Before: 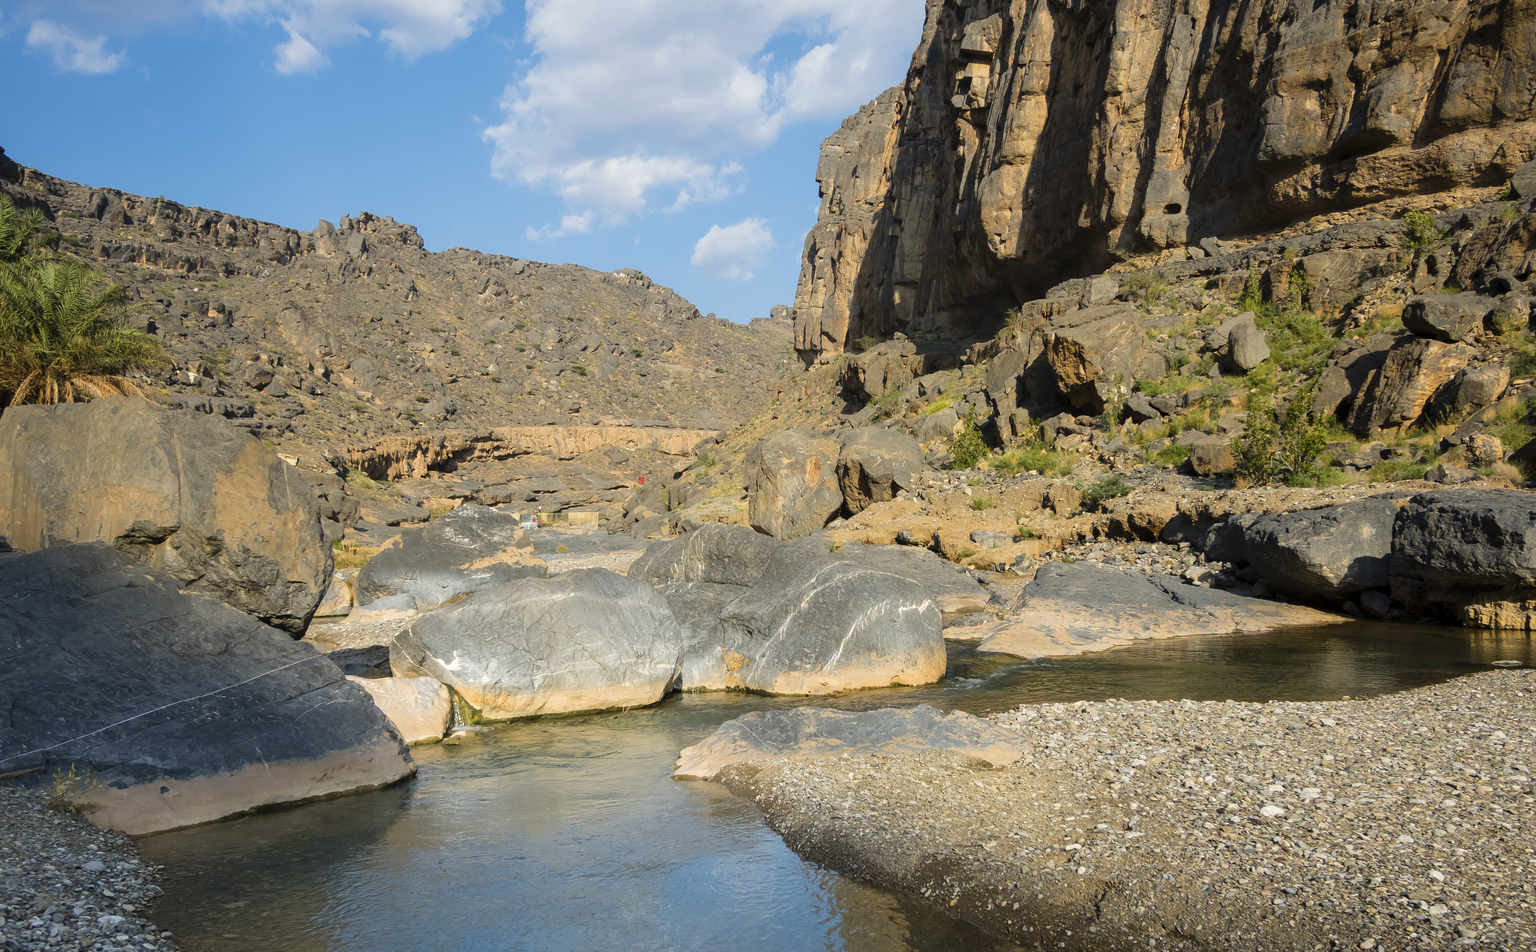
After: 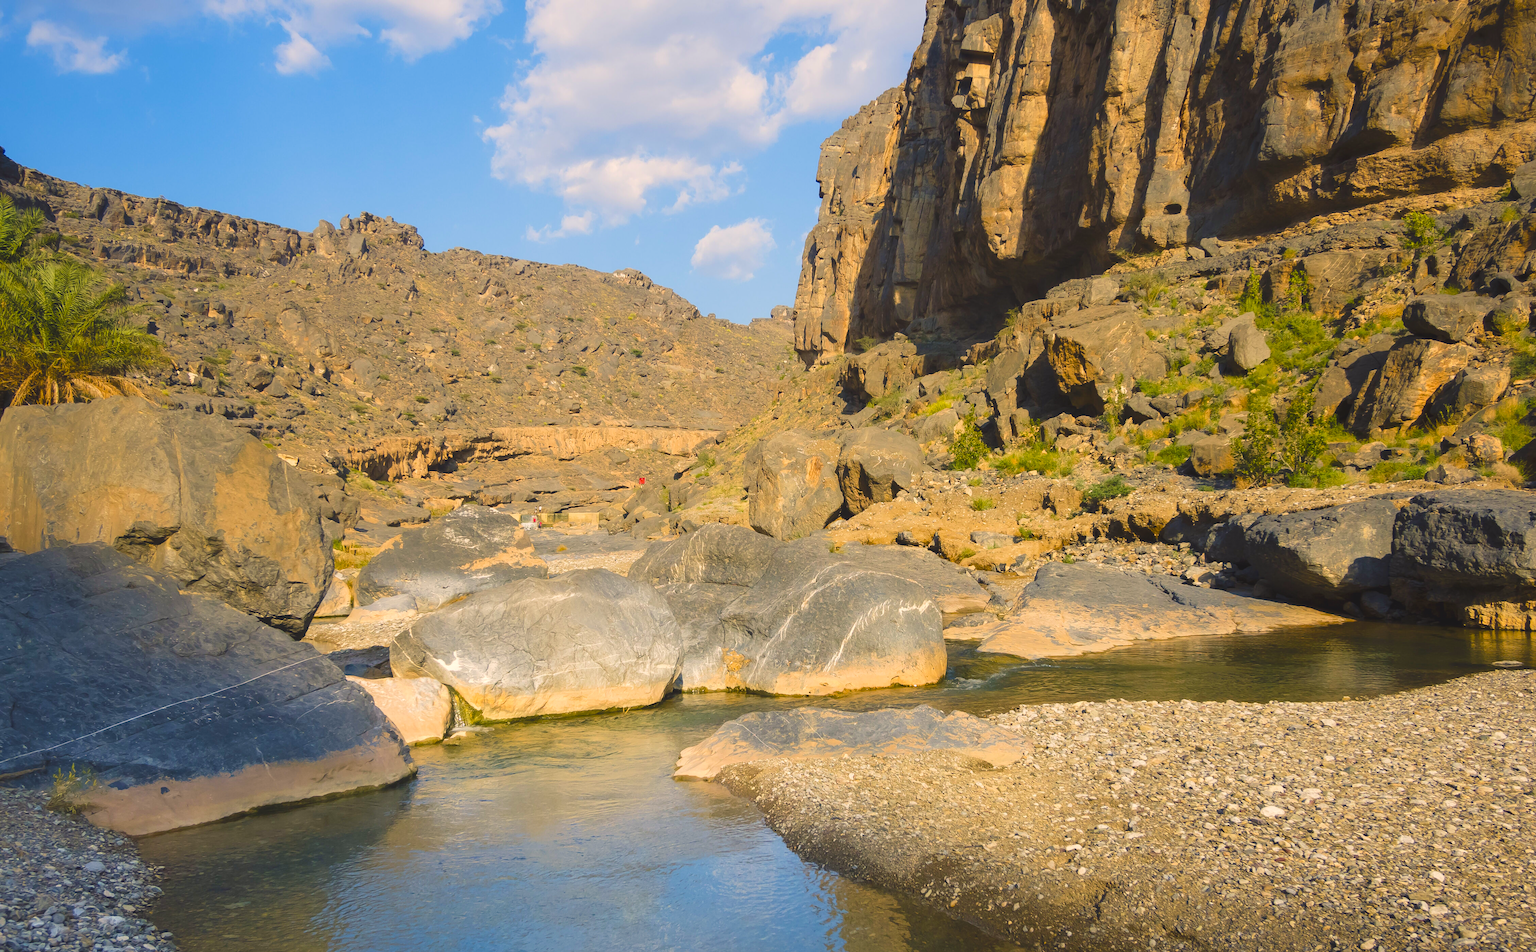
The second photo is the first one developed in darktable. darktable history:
velvia: strength 21.76%
contrast brightness saturation: contrast 0.03, brightness 0.06, saturation 0.13
color balance rgb: shadows lift › chroma 2%, shadows lift › hue 247.2°, power › chroma 0.3%, power › hue 25.2°, highlights gain › chroma 3%, highlights gain › hue 60°, global offset › luminance 0.75%, perceptual saturation grading › global saturation 20%, perceptual saturation grading › highlights -20%, perceptual saturation grading › shadows 30%, global vibrance 20%
tone equalizer: on, module defaults
